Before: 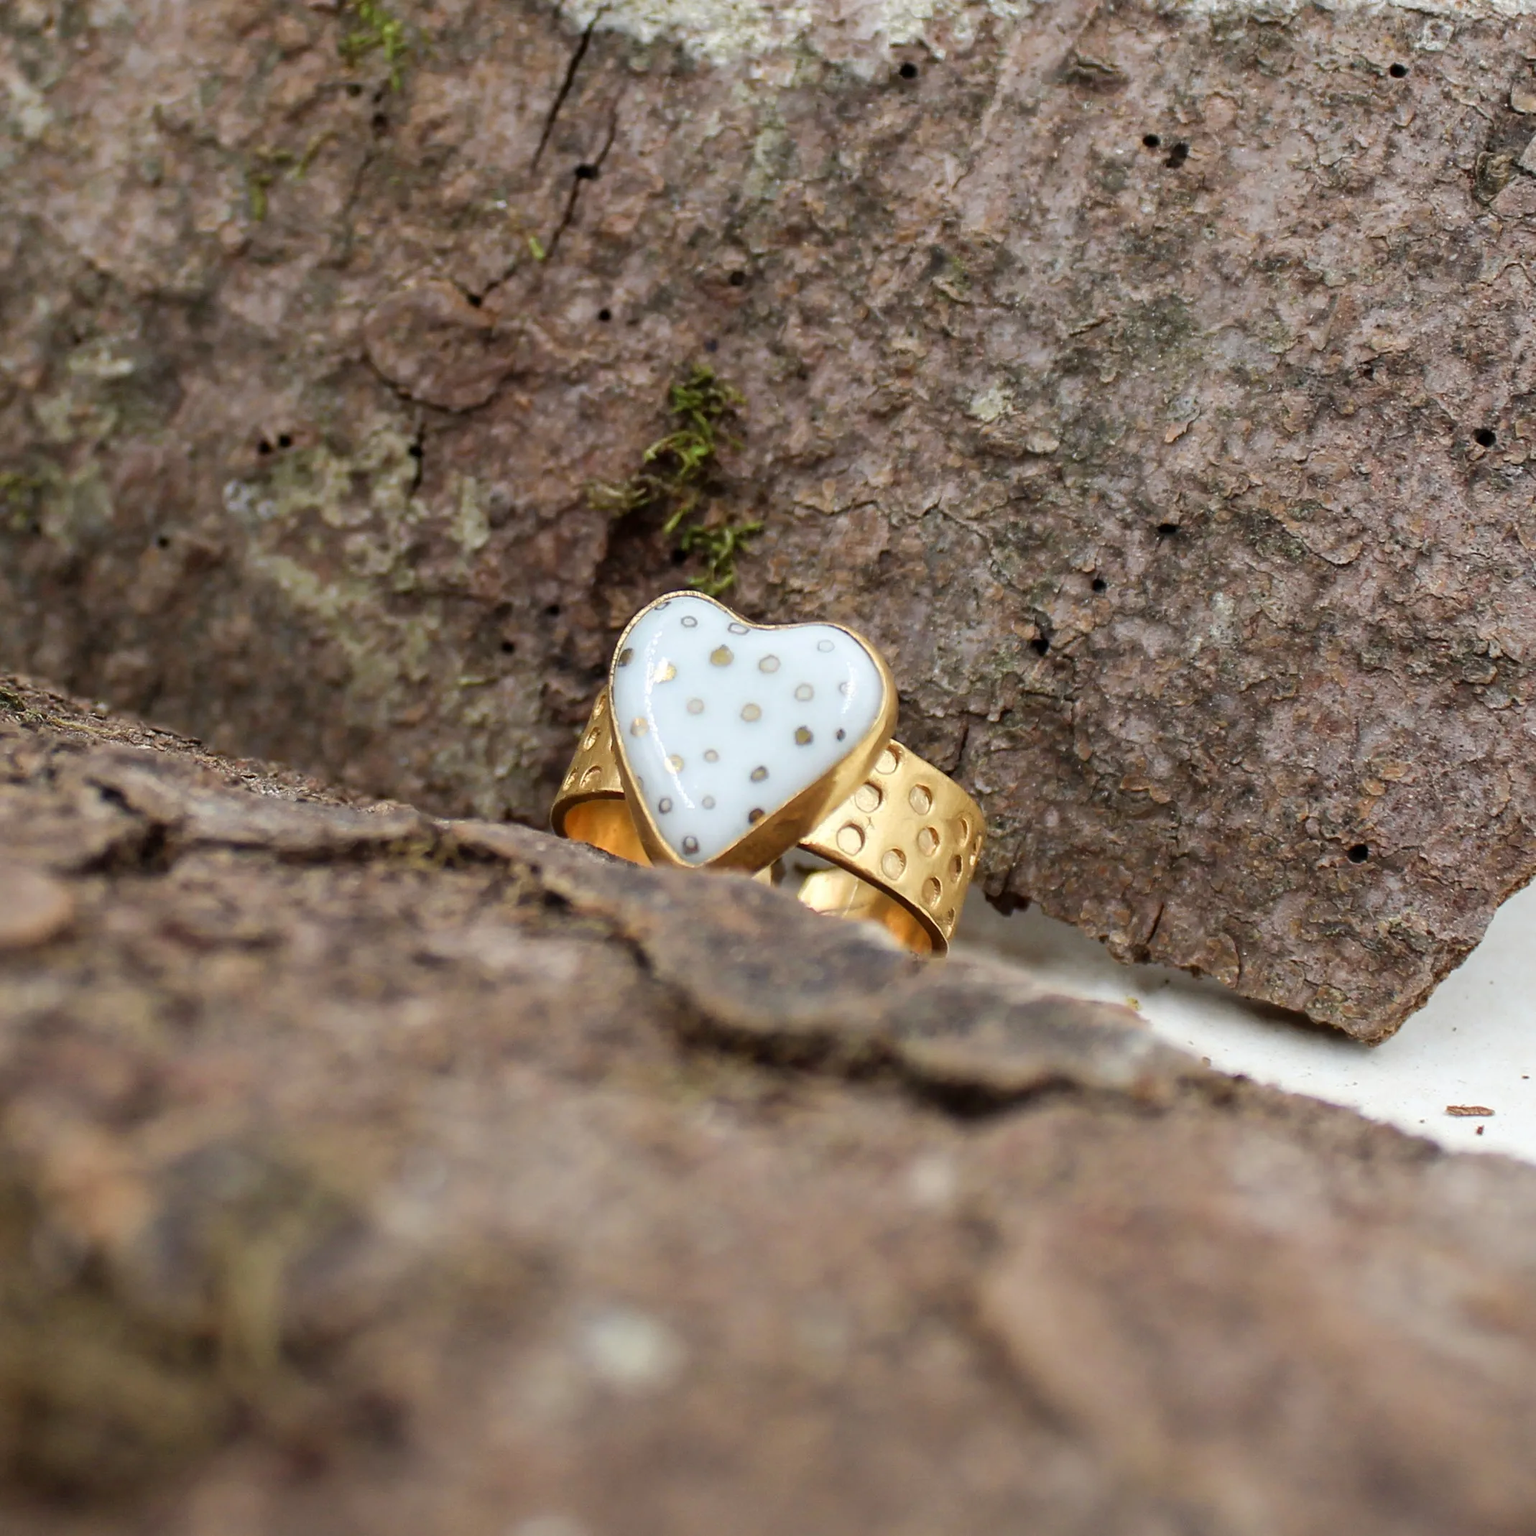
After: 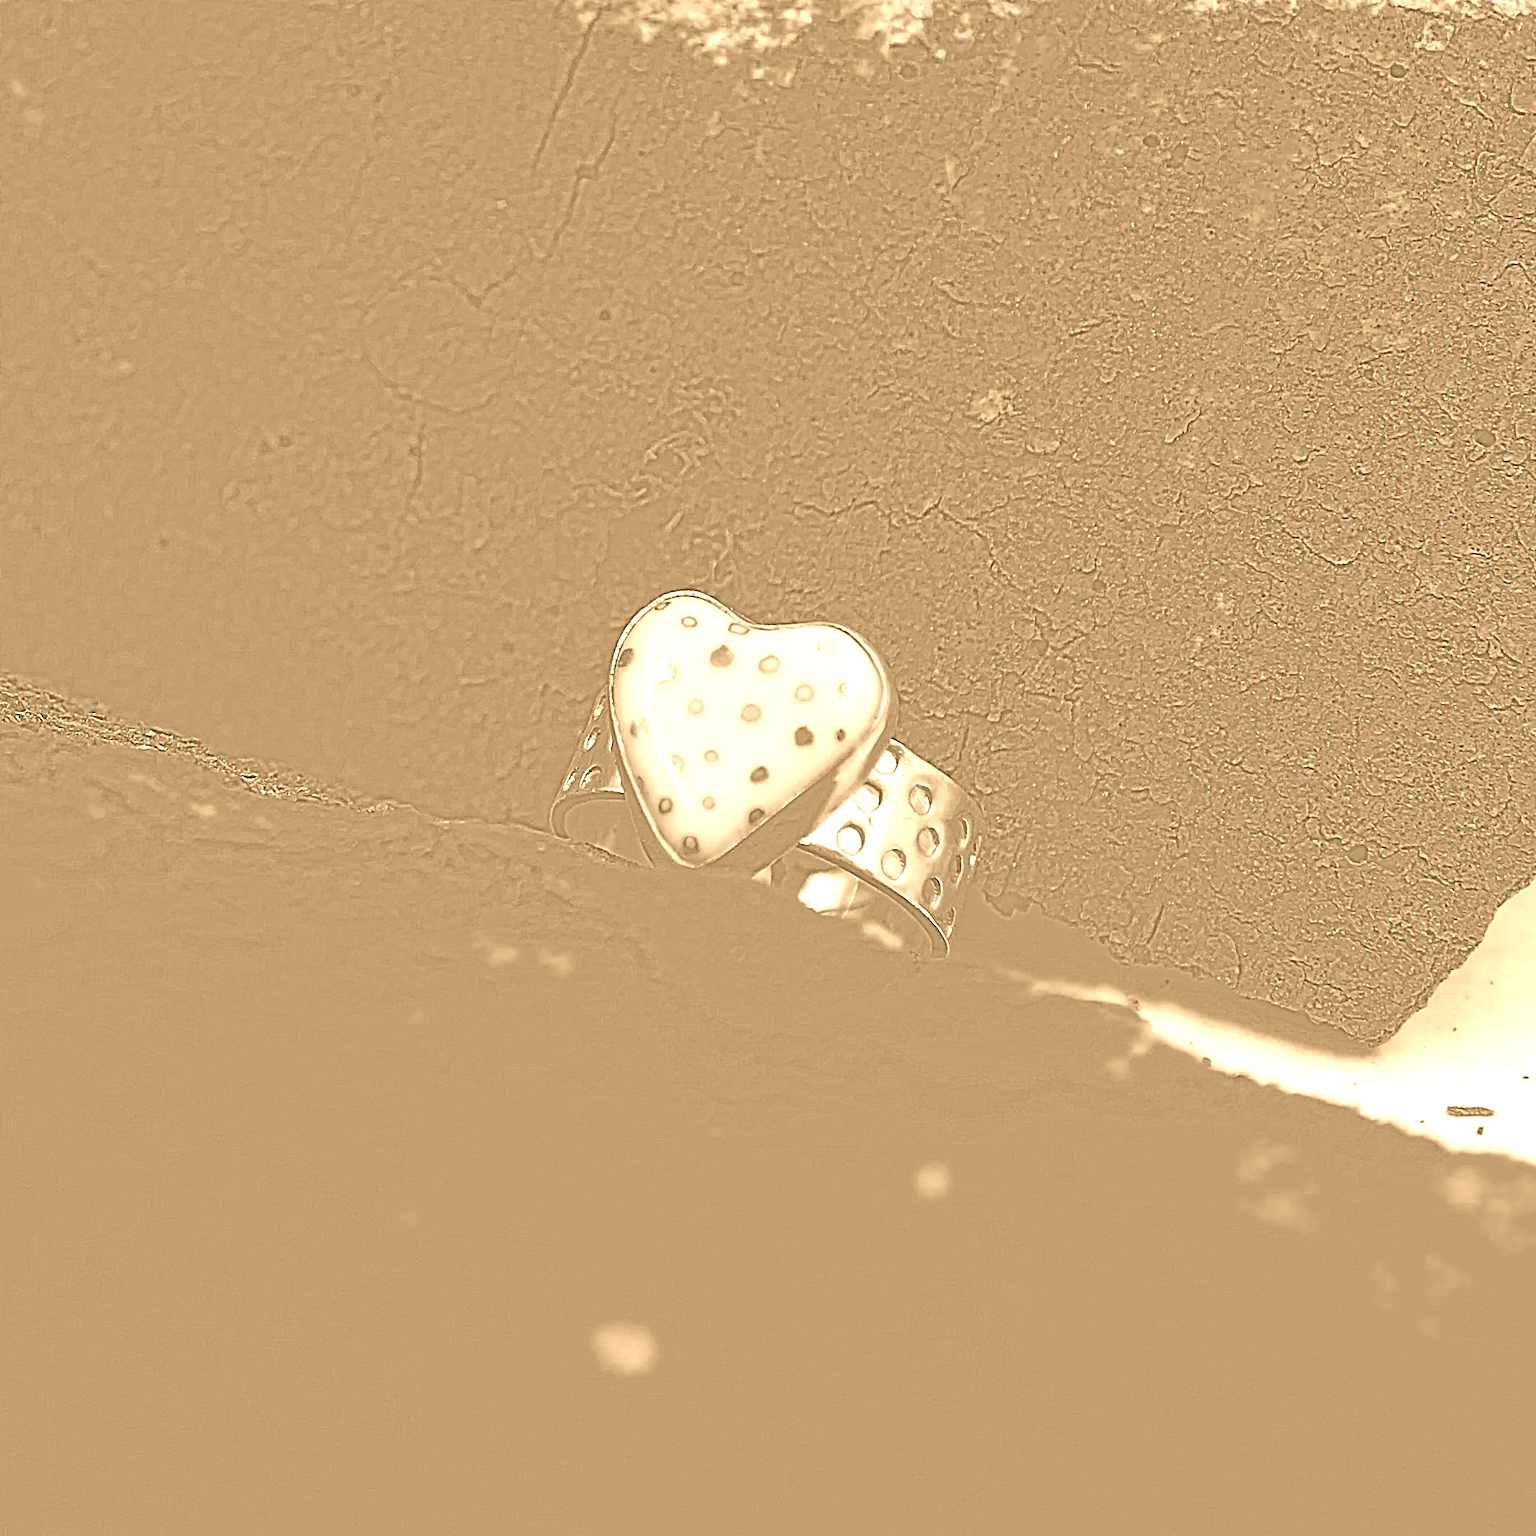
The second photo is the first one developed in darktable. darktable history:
tone curve: curves: ch0 [(0, 0) (0.059, 0.027) (0.178, 0.105) (0.292, 0.233) (0.485, 0.472) (0.837, 0.887) (1, 0.983)]; ch1 [(0, 0) (0.23, 0.166) (0.34, 0.298) (0.371, 0.334) (0.435, 0.413) (0.477, 0.469) (0.499, 0.498) (0.534, 0.551) (0.56, 0.585) (0.754, 0.801) (1, 1)]; ch2 [(0, 0) (0.431, 0.414) (0.498, 0.503) (0.524, 0.531) (0.568, 0.567) (0.6, 0.597) (0.65, 0.651) (0.752, 0.764) (1, 1)], color space Lab, independent channels, preserve colors none
colorize: hue 28.8°, source mix 100%
levels: mode automatic, black 0.023%, white 99.97%, levels [0.062, 0.494, 0.925]
highpass: sharpness 5.84%, contrast boost 8.44%
rgb levels: levels [[0.01, 0.419, 0.839], [0, 0.5, 1], [0, 0.5, 1]]
exposure: black level correction 0, exposure 1.5 EV, compensate highlight preservation false
